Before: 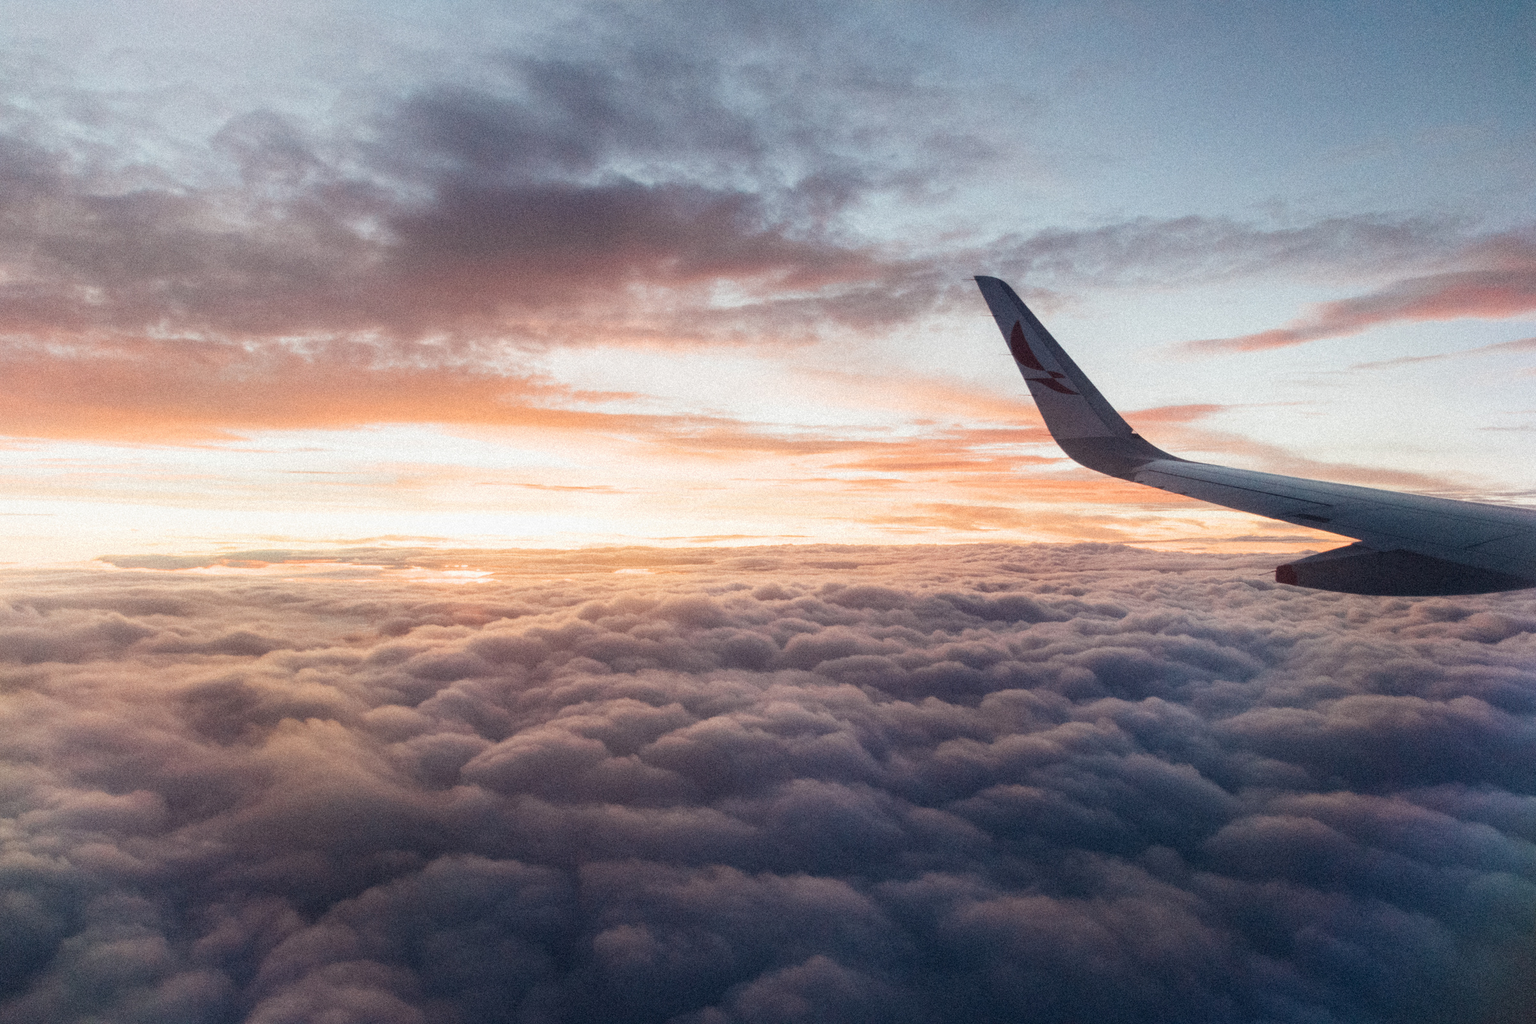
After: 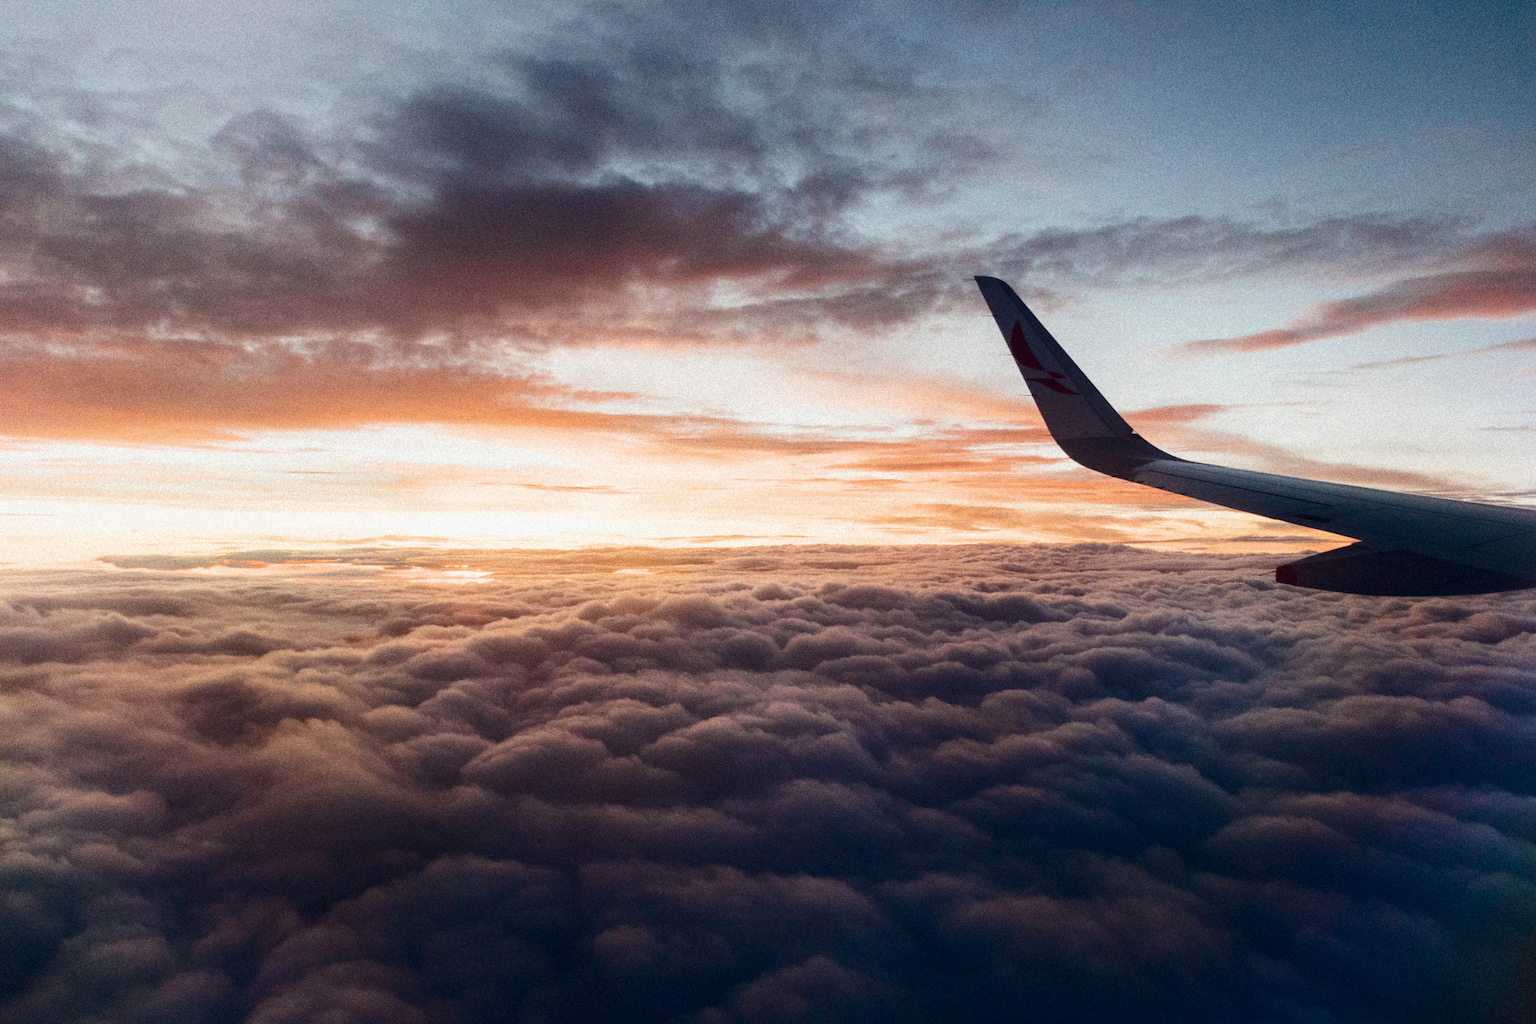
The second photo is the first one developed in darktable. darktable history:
contrast brightness saturation: contrast 0.131, brightness -0.243, saturation 0.144
